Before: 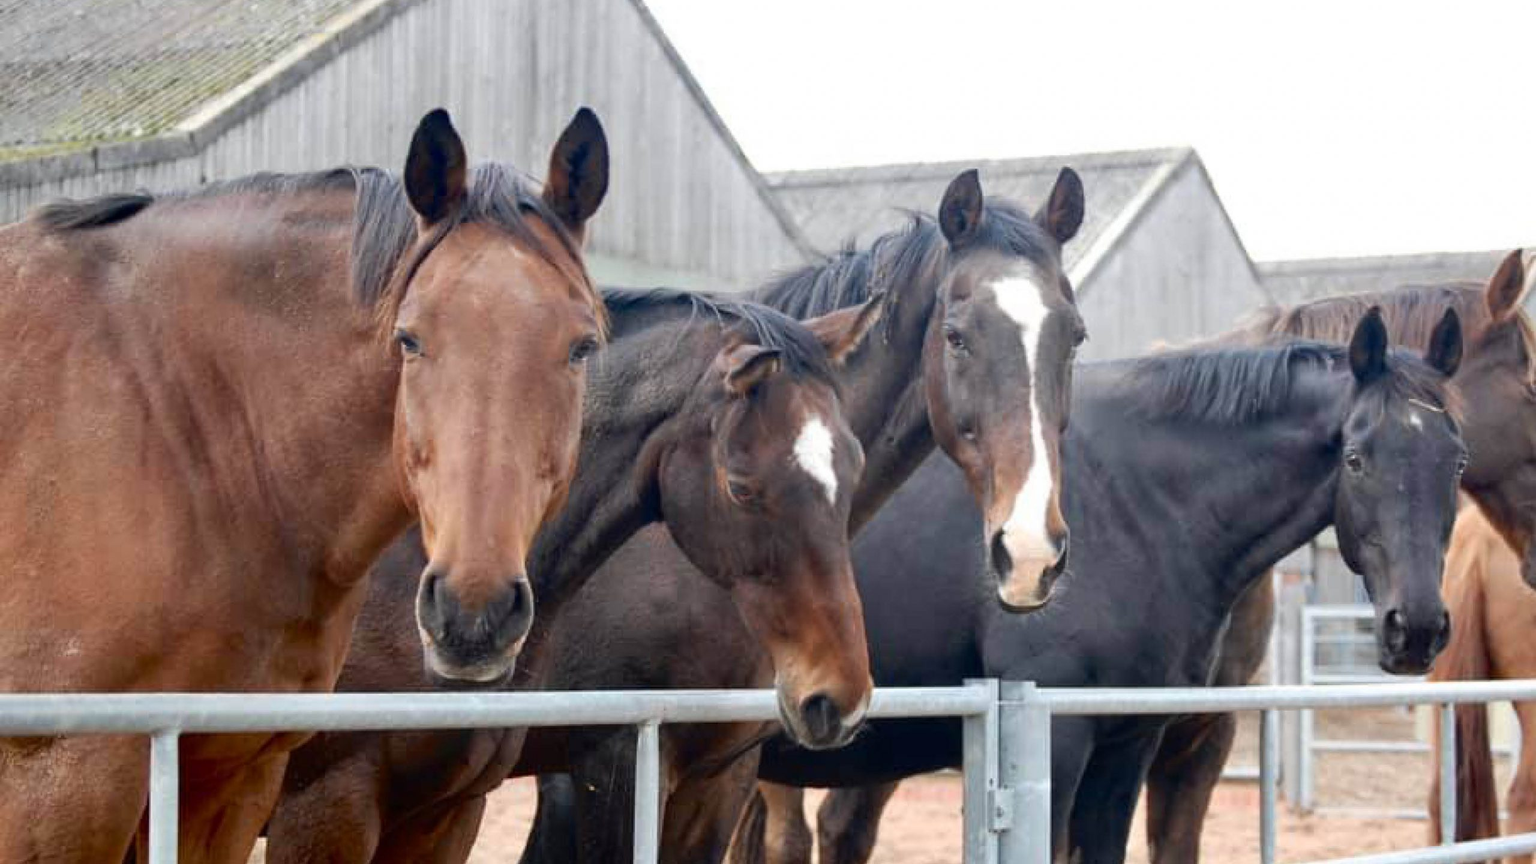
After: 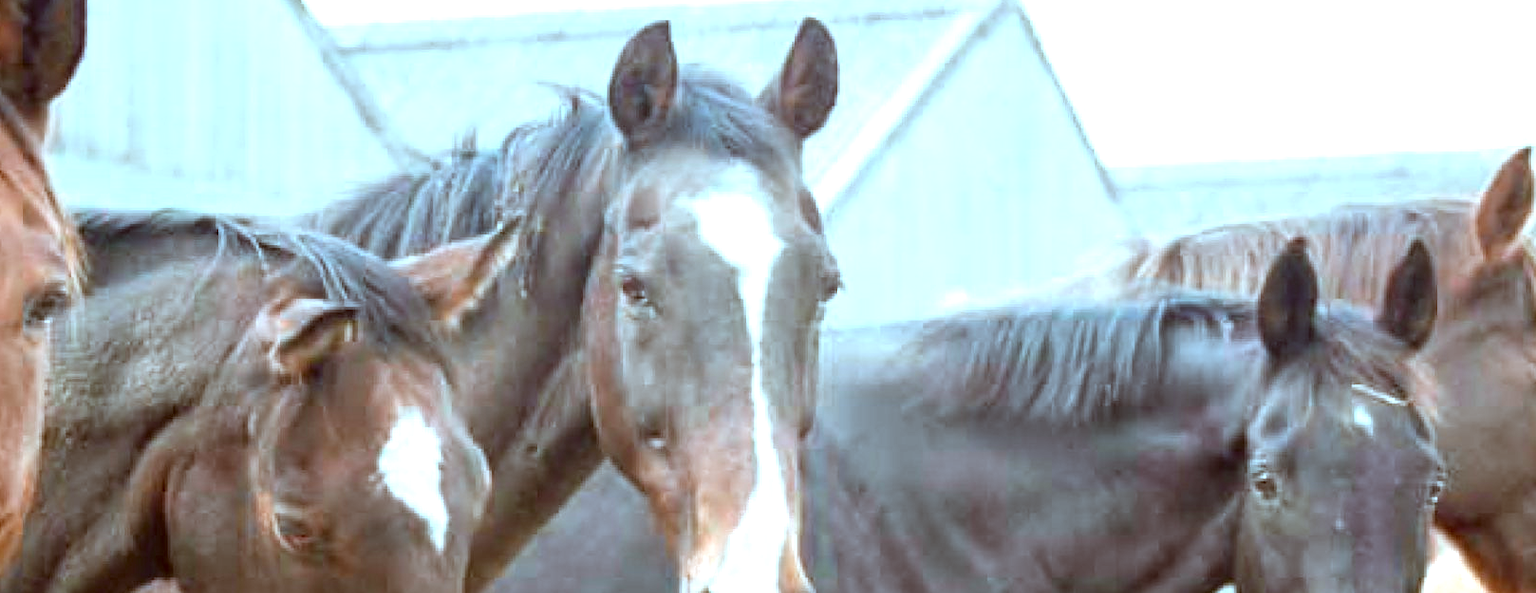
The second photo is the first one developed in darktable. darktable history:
color correction: highlights a* -14.27, highlights b* -16.85, shadows a* 10.65, shadows b* 29.96
exposure: black level correction 0, exposure 1 EV, compensate highlight preservation false
crop: left 36.121%, top 18.106%, right 0.673%, bottom 38.482%
